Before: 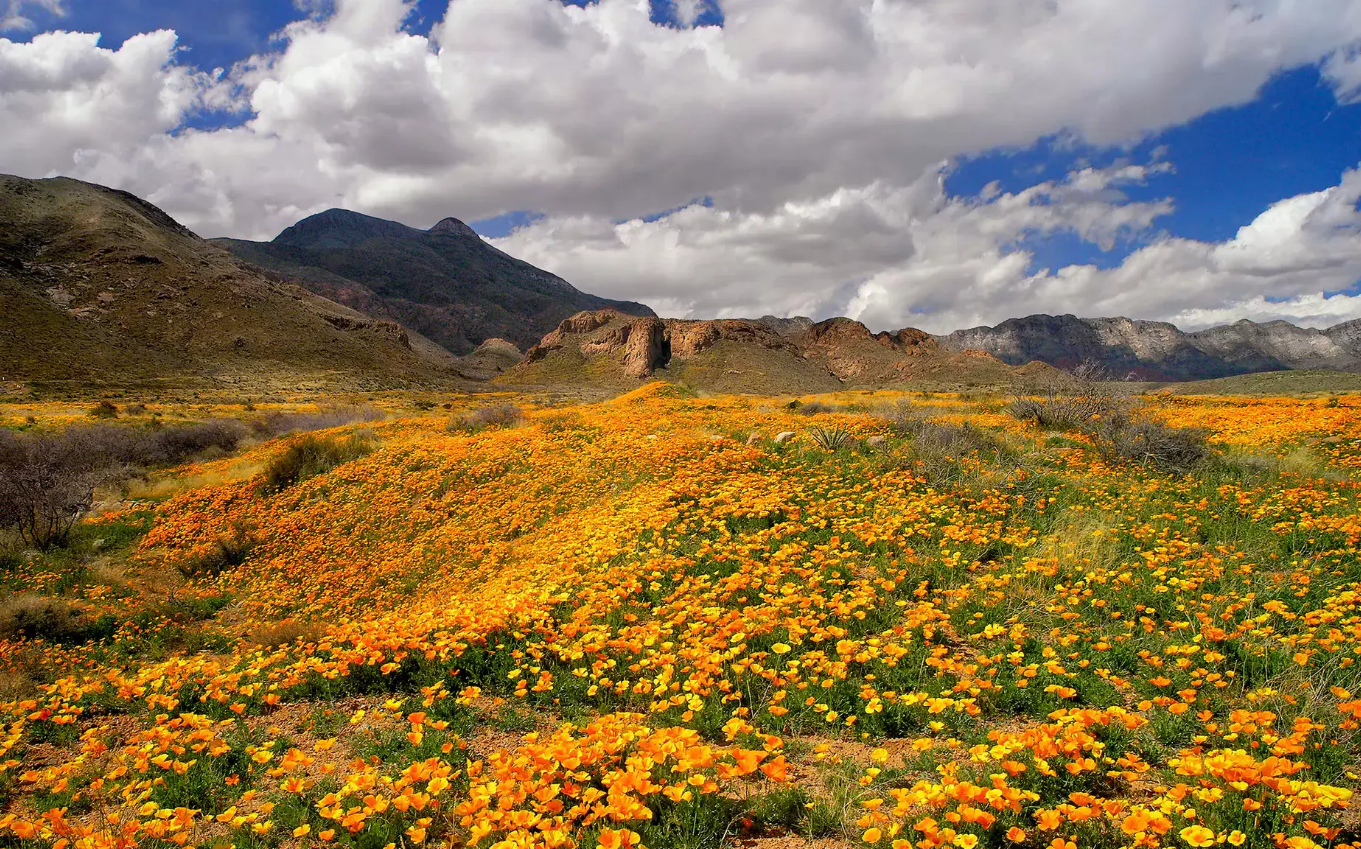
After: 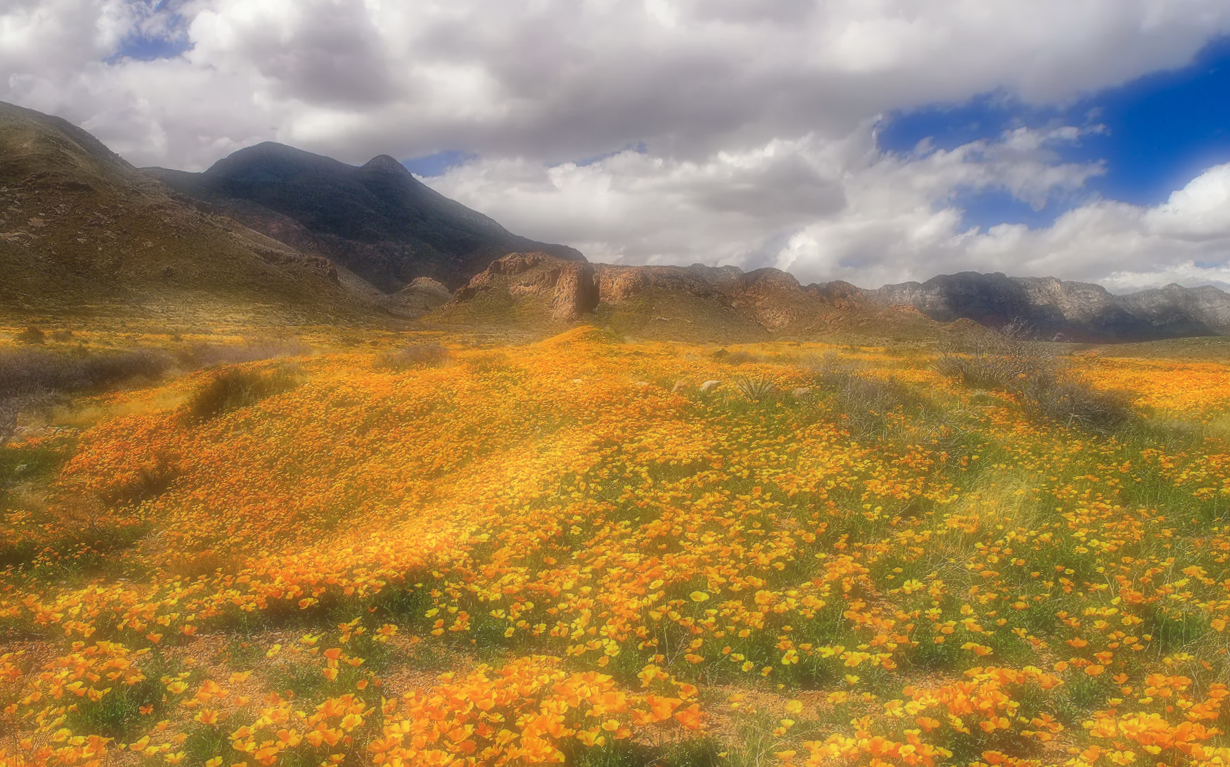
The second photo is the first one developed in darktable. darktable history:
crop and rotate: angle -1.96°, left 3.097%, top 4.154%, right 1.586%, bottom 0.529%
color correction: highlights a* 0.207, highlights b* 2.7, shadows a* -0.874, shadows b* -4.78
soften: on, module defaults
local contrast: on, module defaults
